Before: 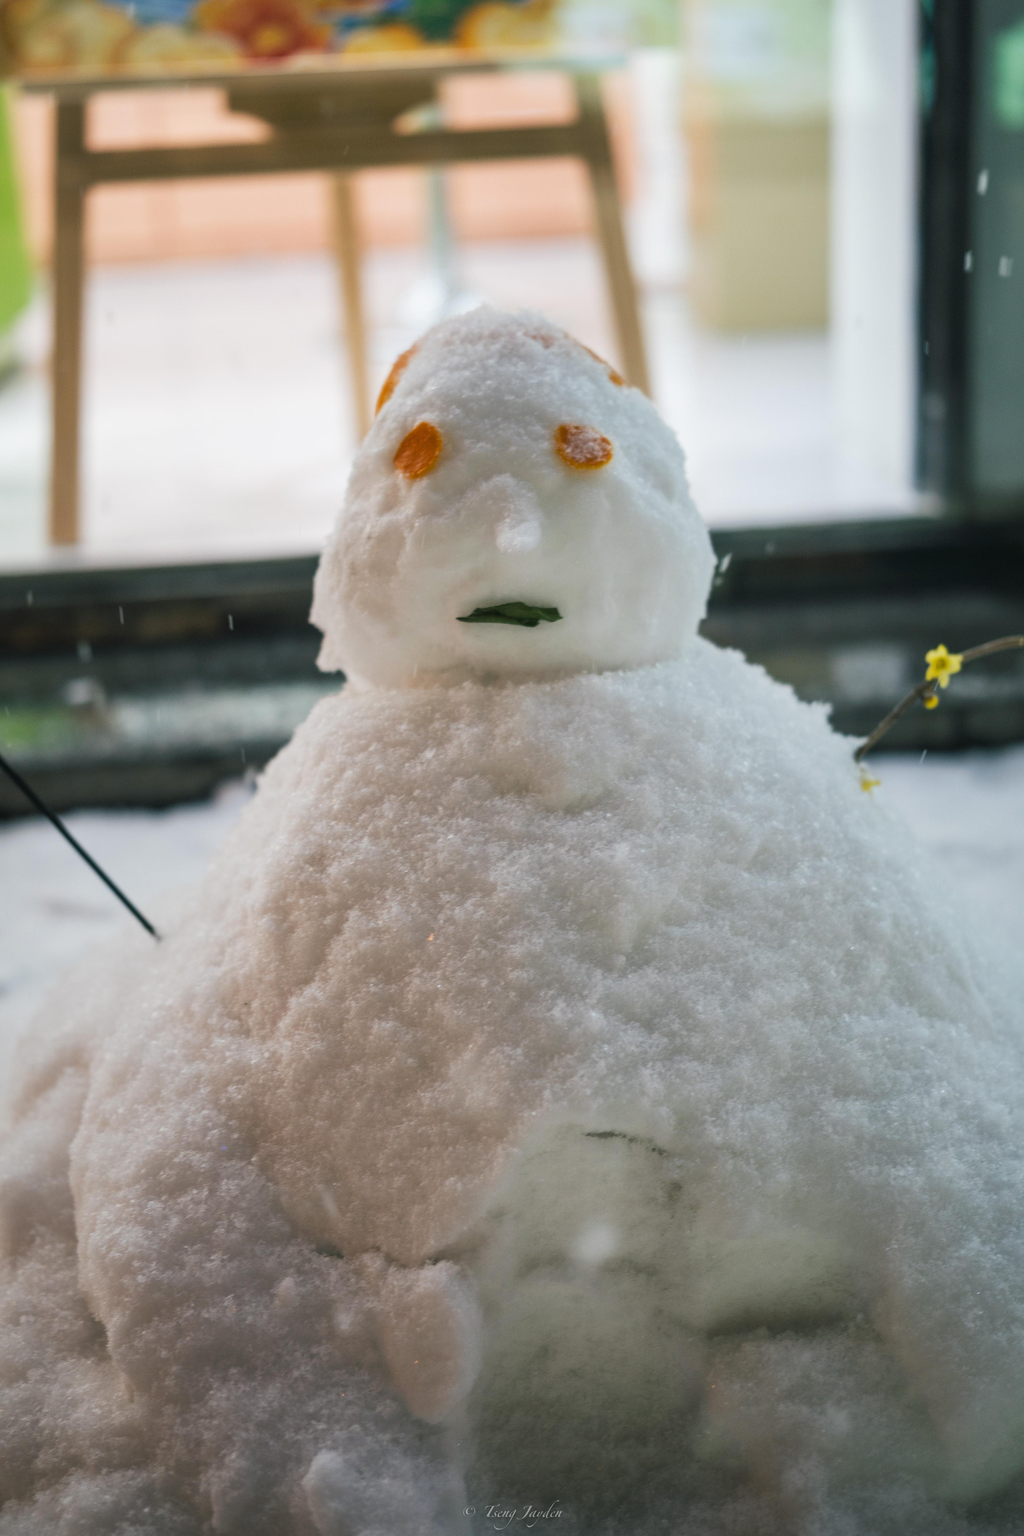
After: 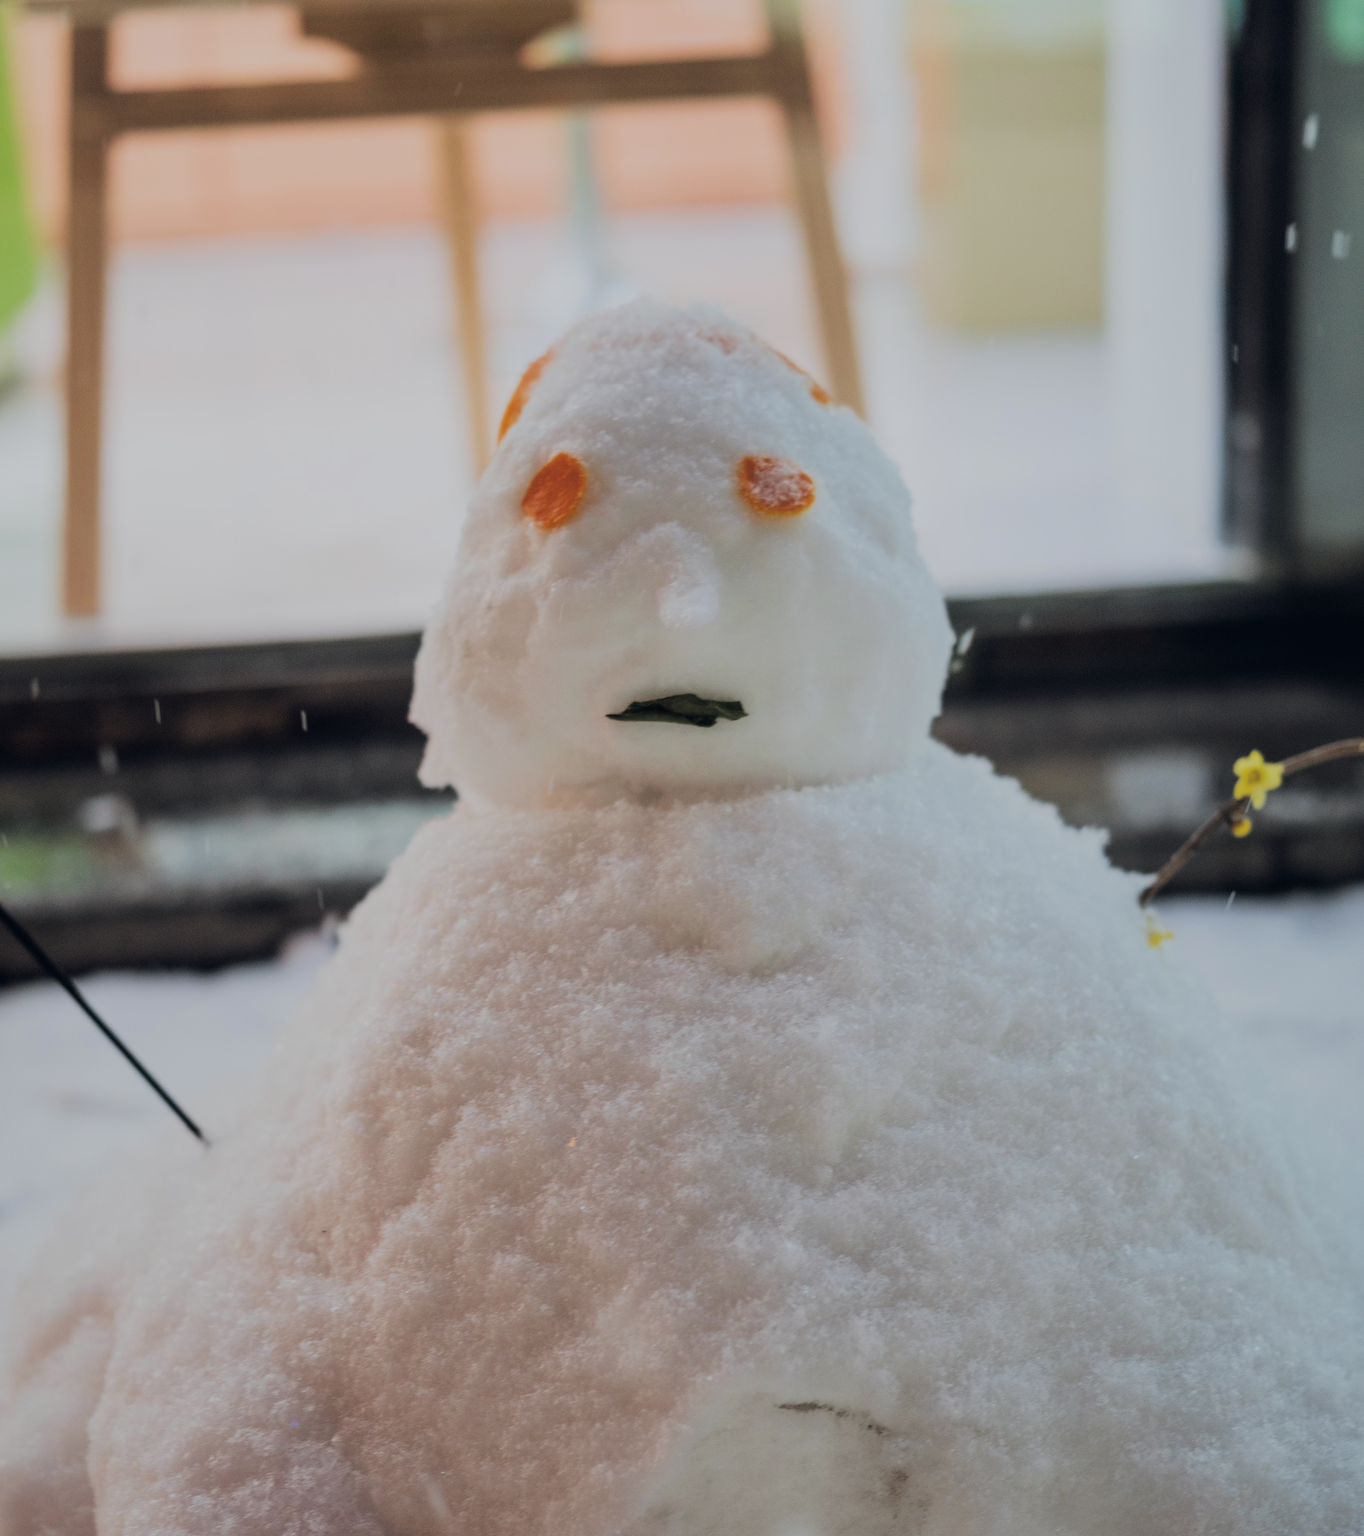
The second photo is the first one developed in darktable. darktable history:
color balance rgb: shadows lift › chroma 9.92%, shadows lift › hue 45.12°, power › luminance 3.26%, power › hue 231.93°, global offset › luminance 0.4%, global offset › chroma 0.21%, global offset › hue 255.02°
crop: left 0.387%, top 5.469%, bottom 19.809%
exposure: black level correction 0.001, compensate highlight preservation false
filmic rgb: black relative exposure -6.15 EV, white relative exposure 6.96 EV, hardness 2.23, color science v6 (2022)
